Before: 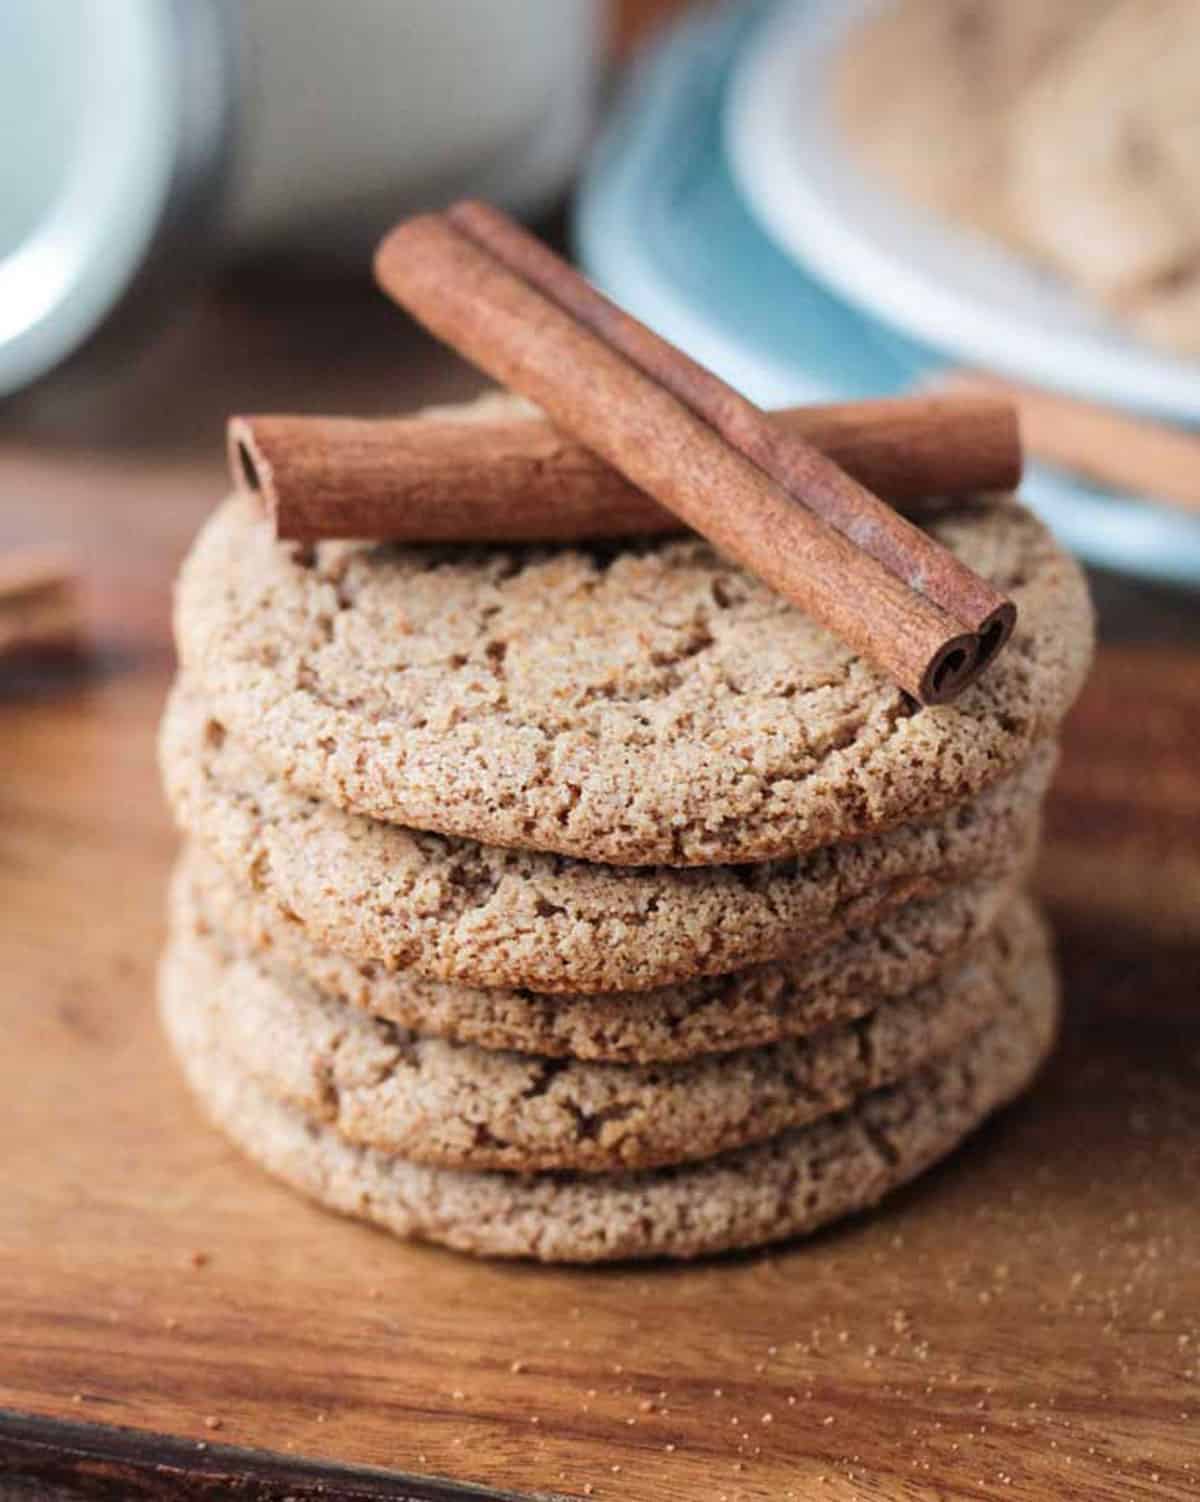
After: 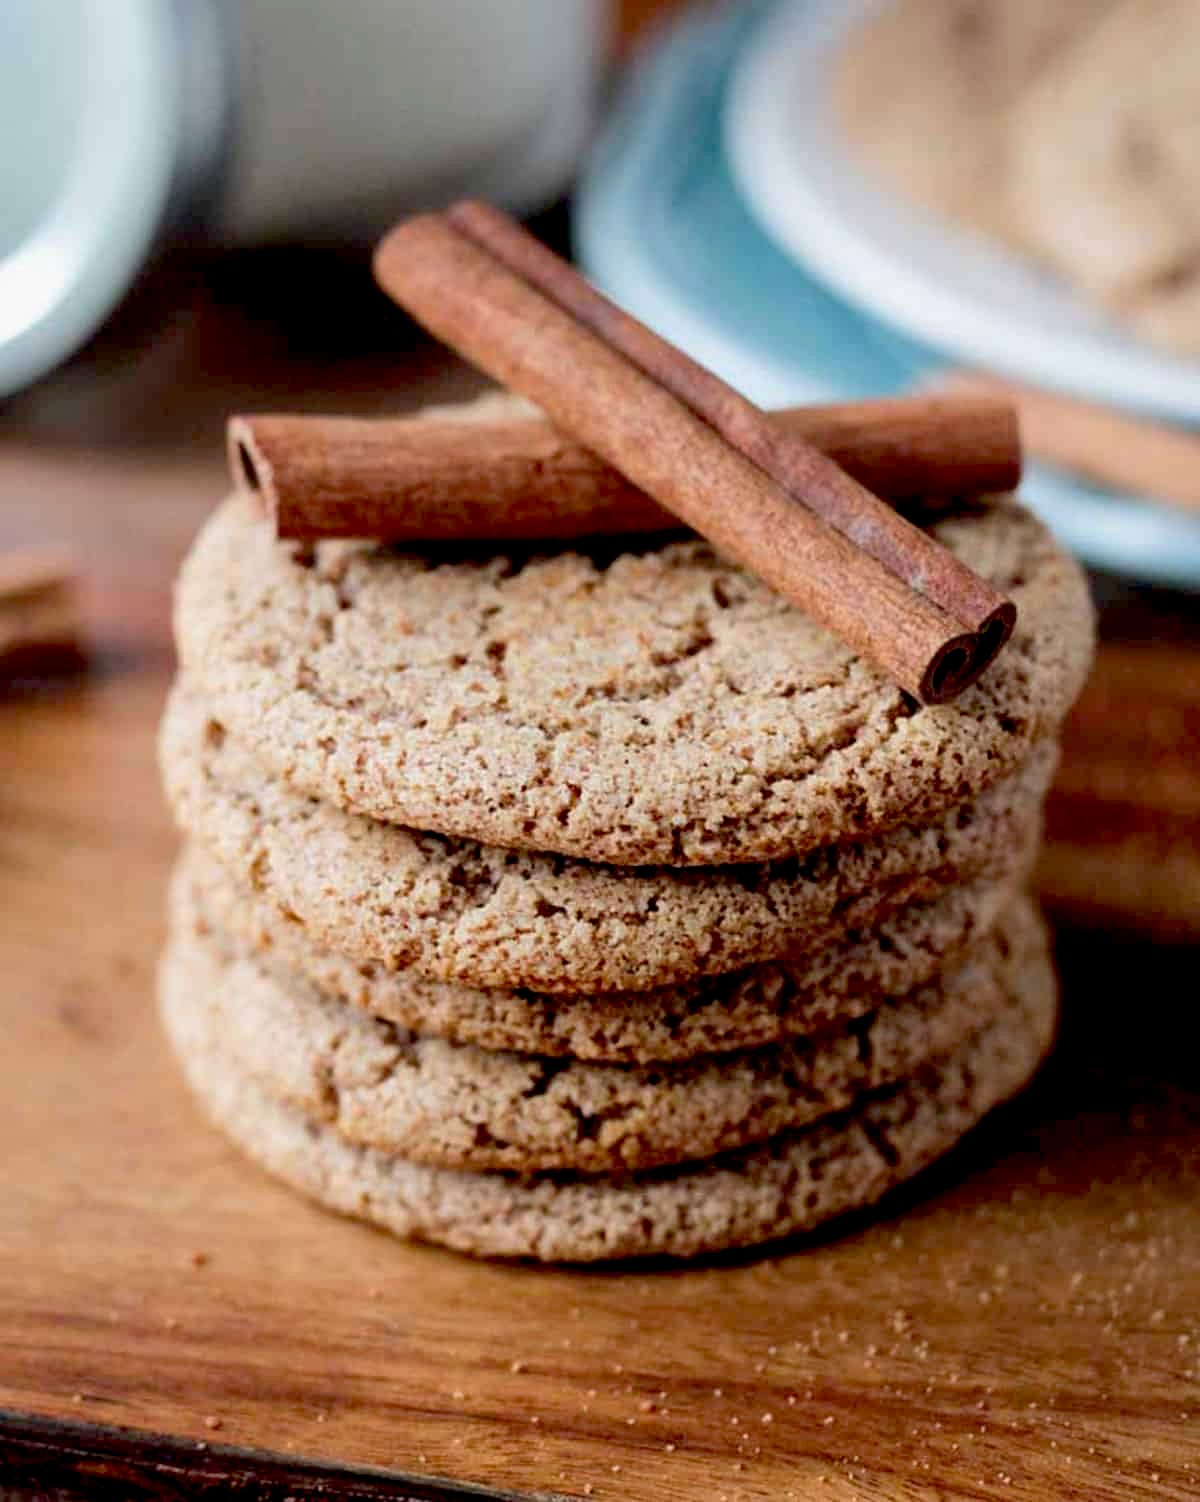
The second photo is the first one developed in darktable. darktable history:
white balance: emerald 1
exposure: black level correction 0.029, exposure -0.073 EV, compensate highlight preservation false
